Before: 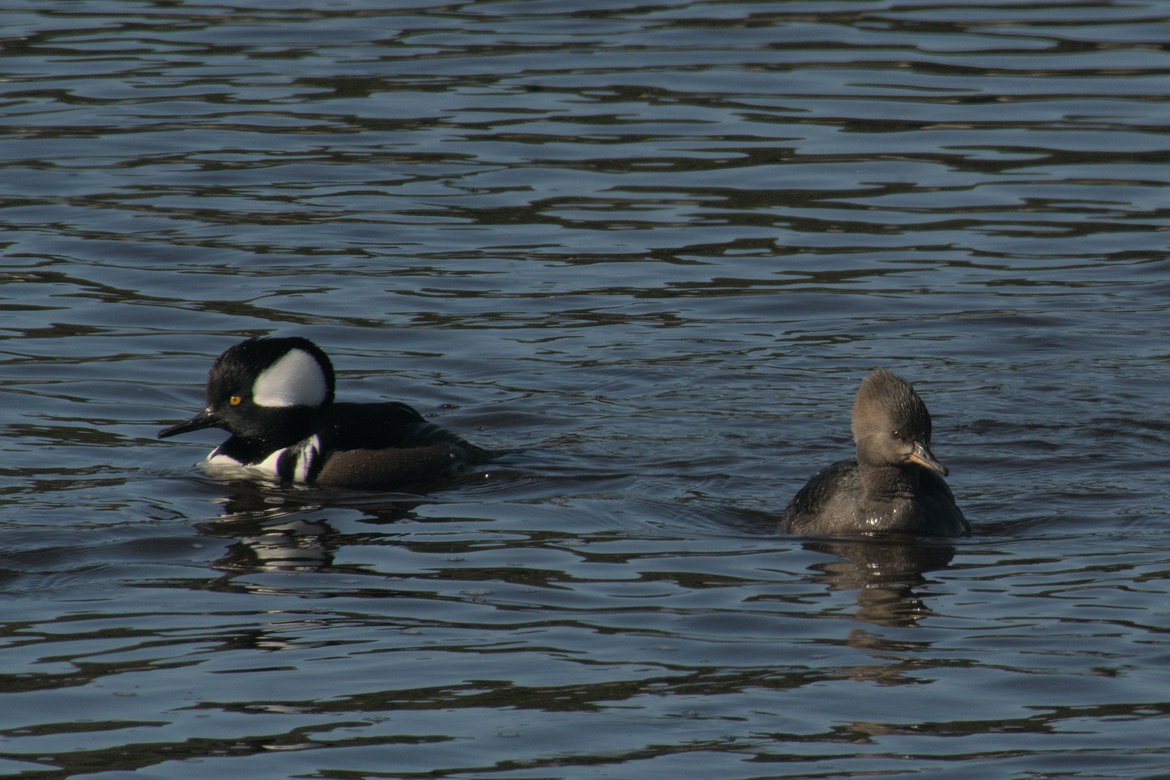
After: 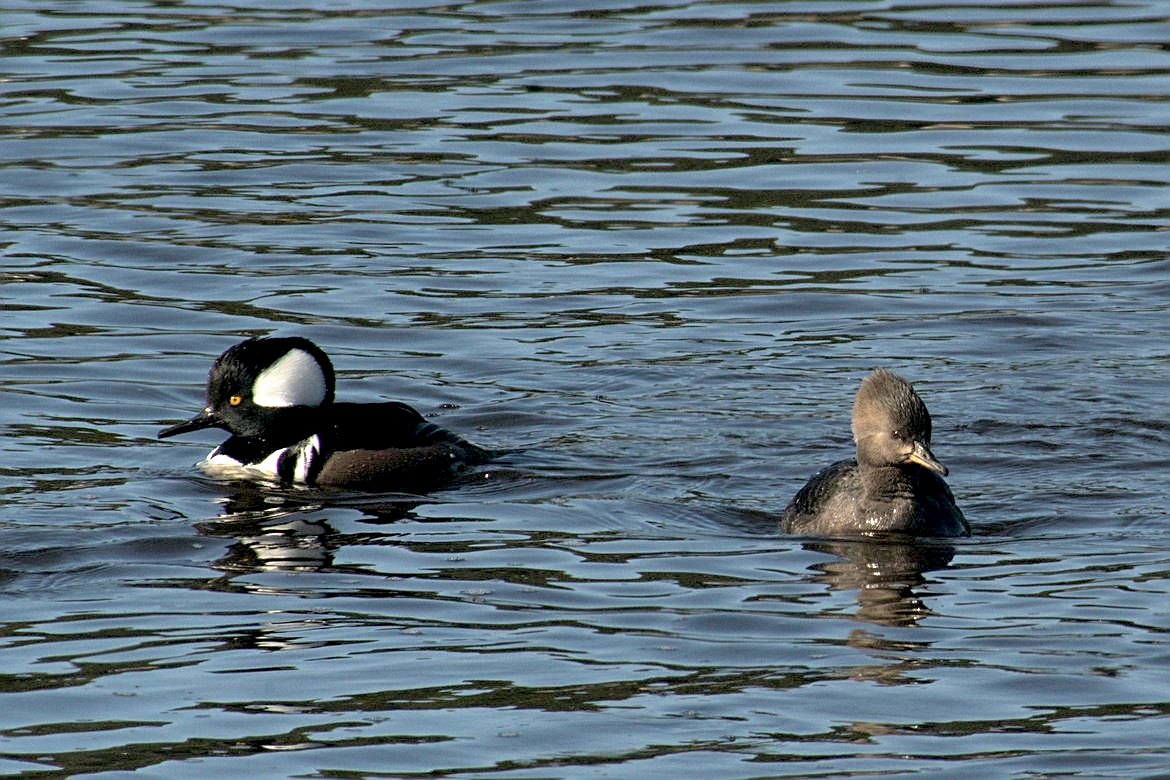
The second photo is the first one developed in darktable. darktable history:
exposure: black level correction 0, exposure 1.2 EV, compensate highlight preservation false
sharpen: on, module defaults
base curve: curves: ch0 [(0.017, 0) (0.425, 0.441) (0.844, 0.933) (1, 1)], preserve colors none
